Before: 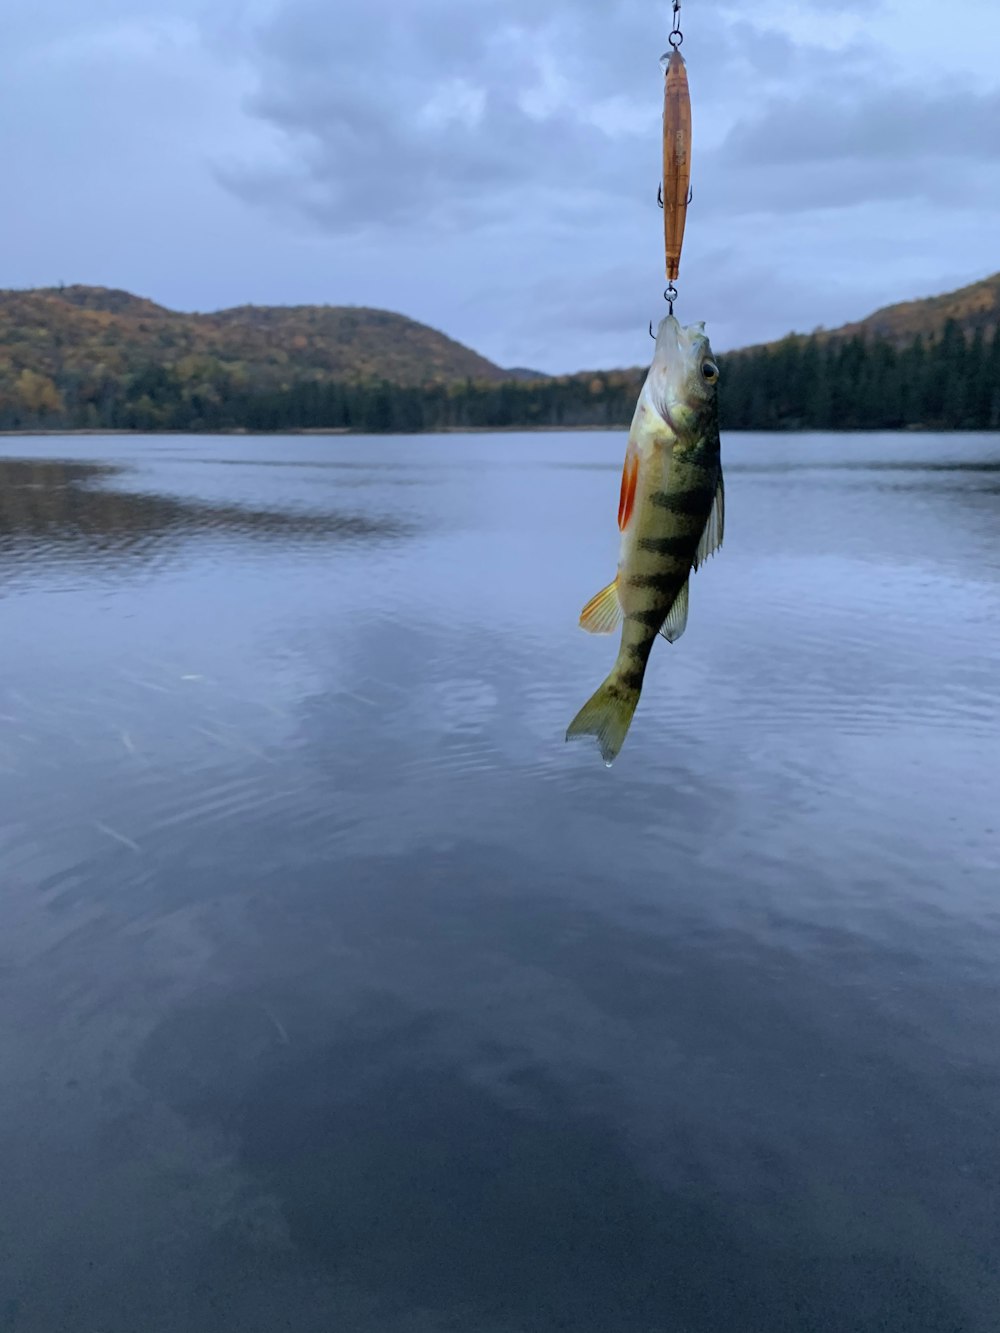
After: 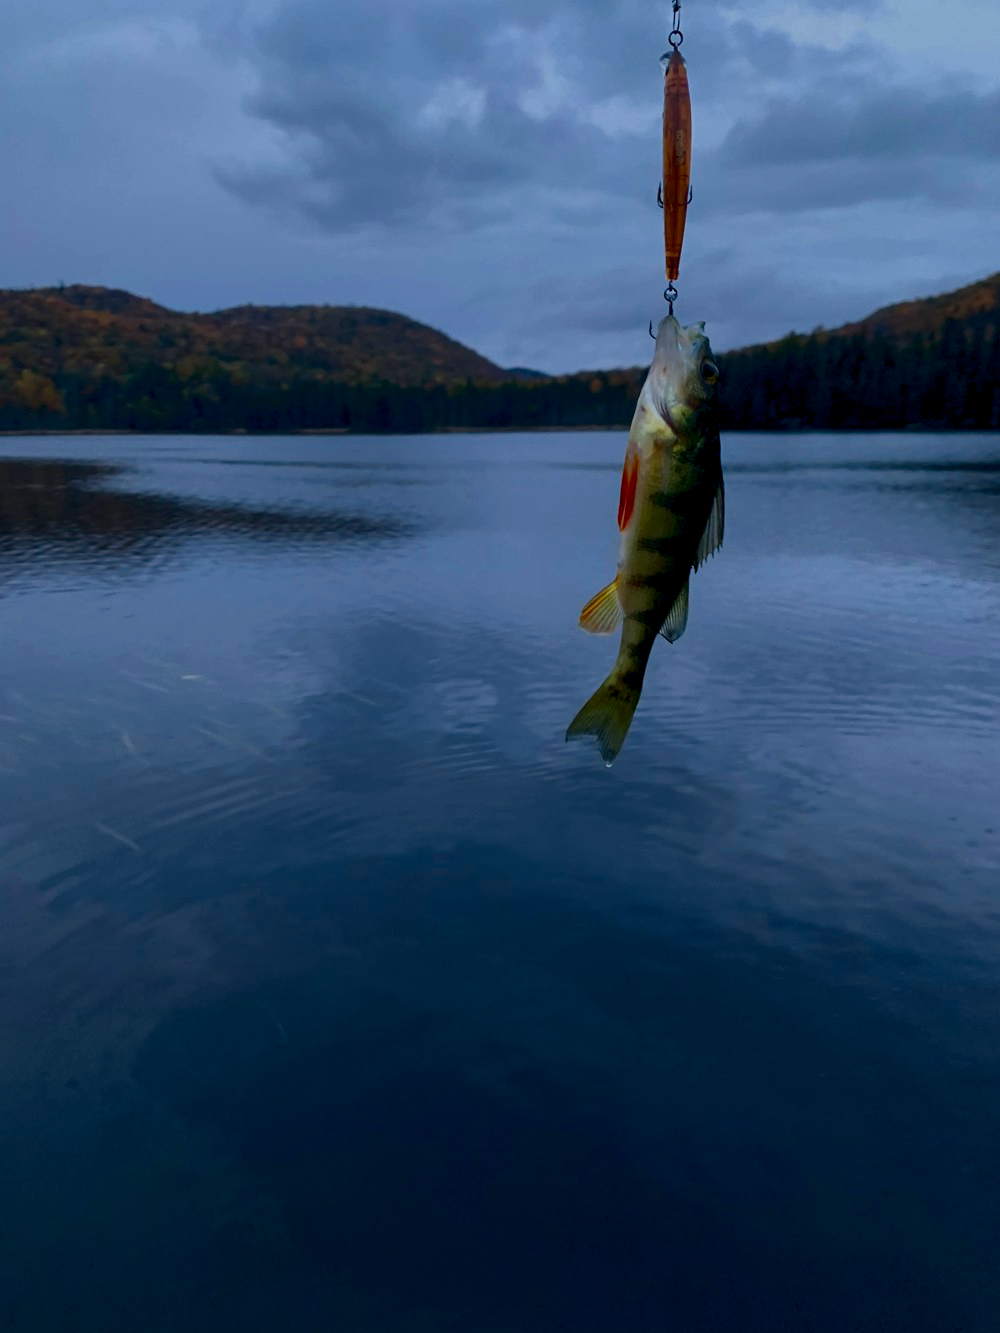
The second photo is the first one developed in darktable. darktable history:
color balance rgb: shadows lift › hue 87.51°, highlights gain › chroma 1.62%, highlights gain › hue 55.1°, global offset › chroma 0.06%, global offset › hue 253.66°, linear chroma grading › global chroma 0.5%
contrast brightness saturation: contrast 0.13, brightness -0.24, saturation 0.14
exposure: black level correction 0.011, exposure -0.478 EV, compensate highlight preservation false
